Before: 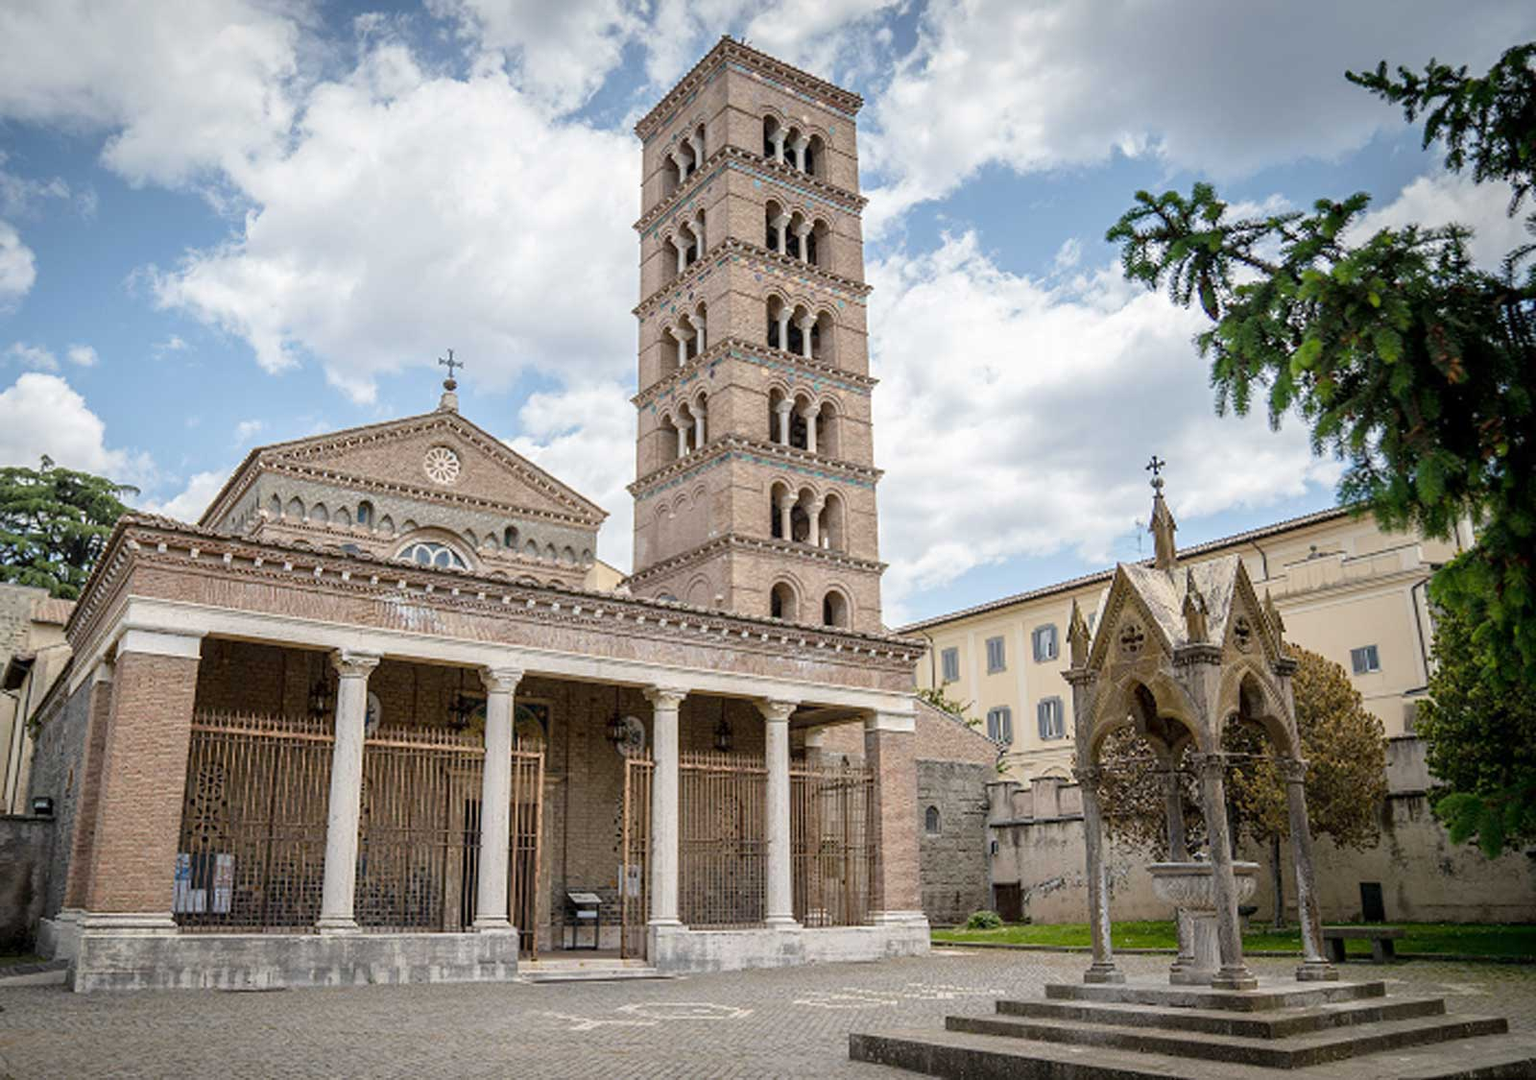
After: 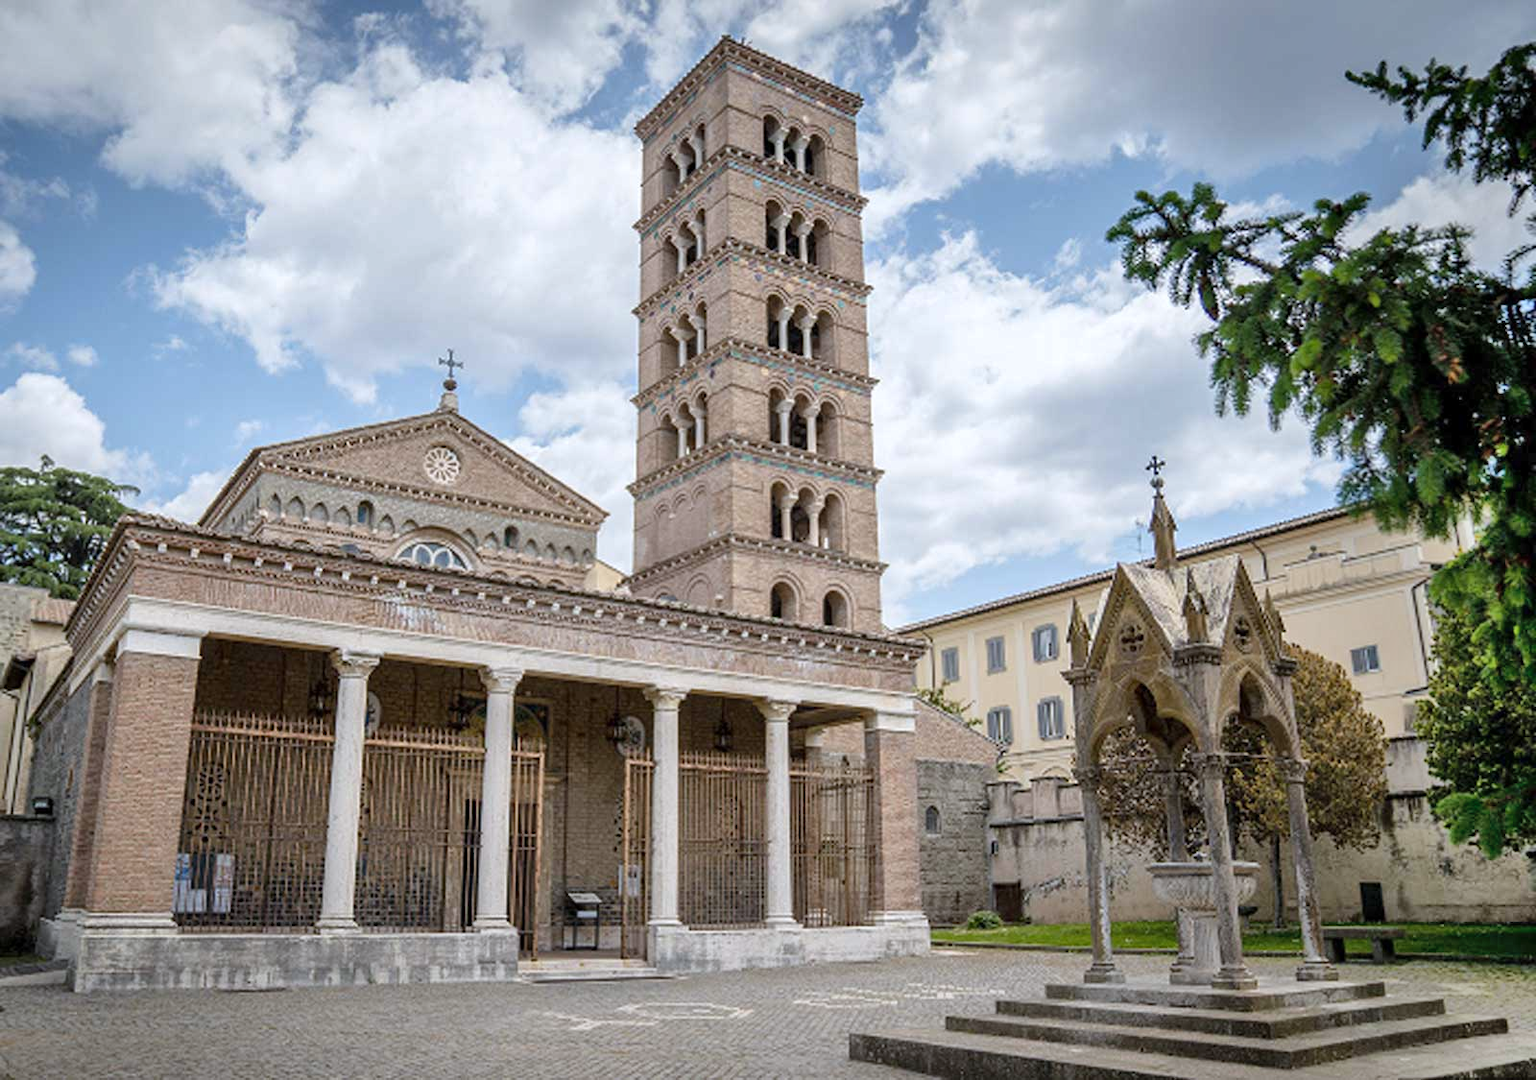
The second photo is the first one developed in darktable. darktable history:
white balance: red 0.98, blue 1.034
shadows and highlights: shadows 75, highlights -25, soften with gaussian
